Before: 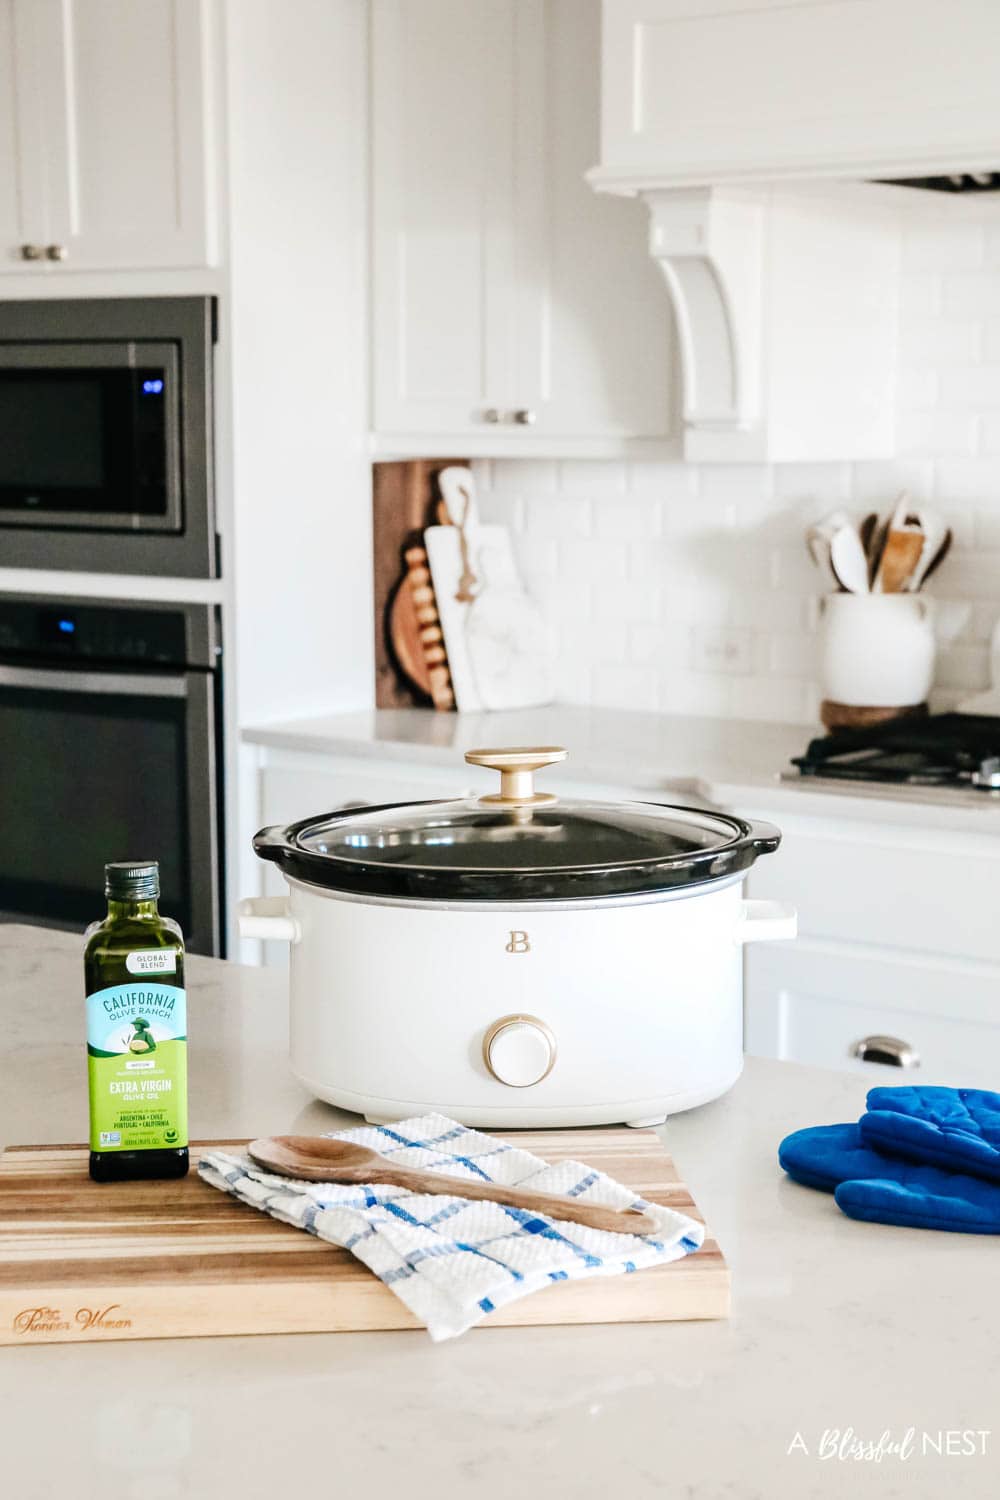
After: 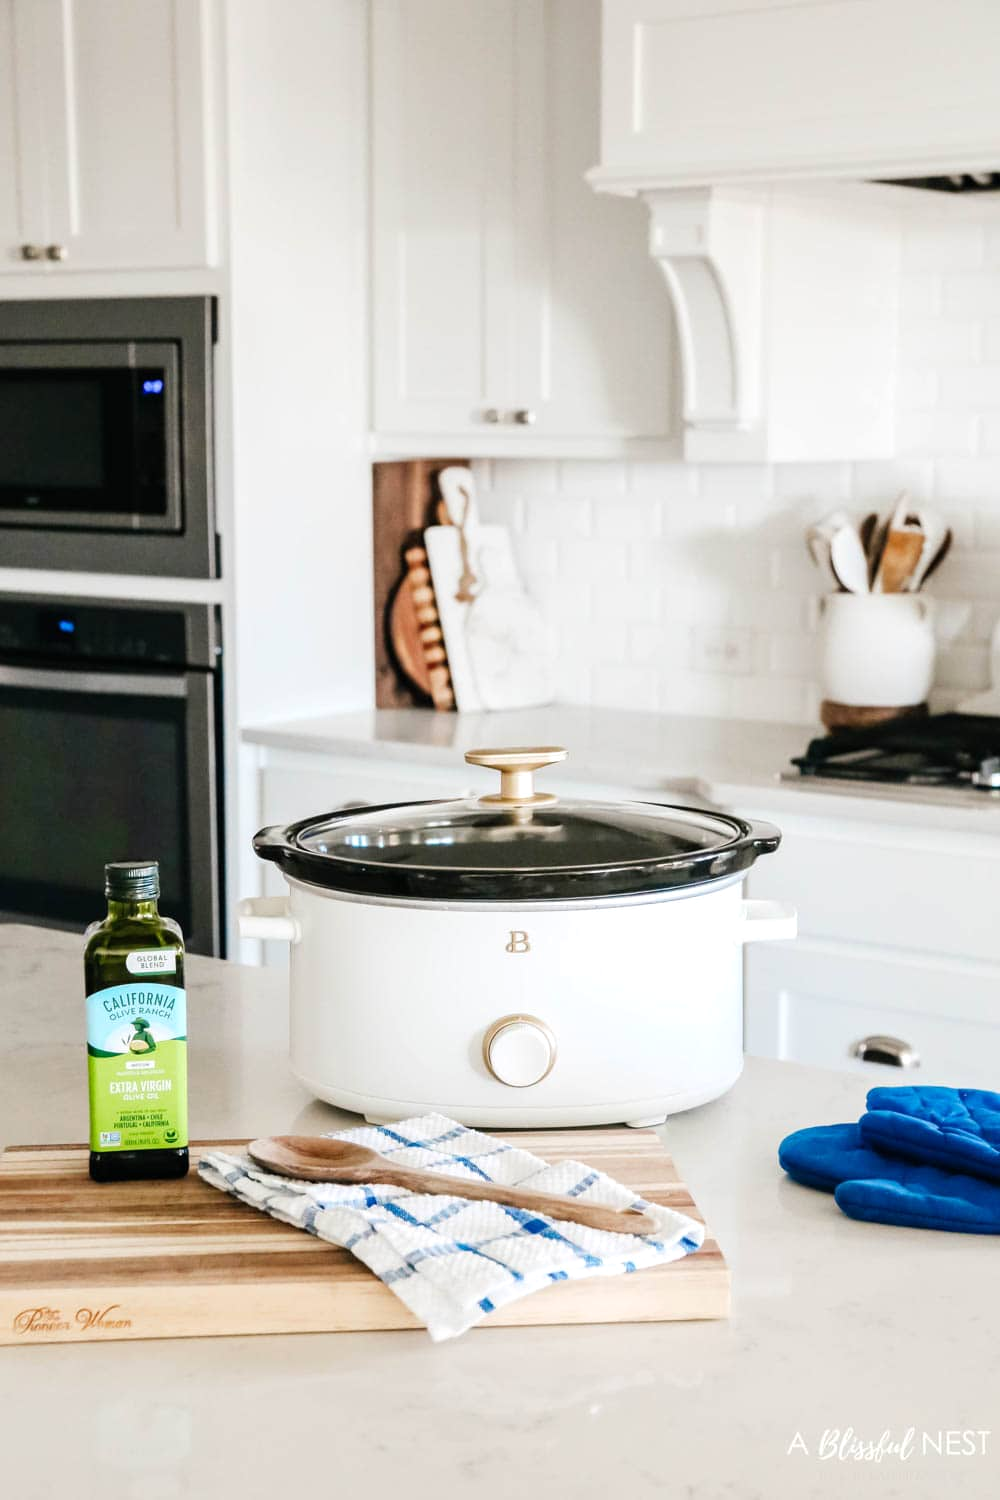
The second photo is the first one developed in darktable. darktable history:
levels: black 8.52%, levels [0, 0.492, 0.984]
